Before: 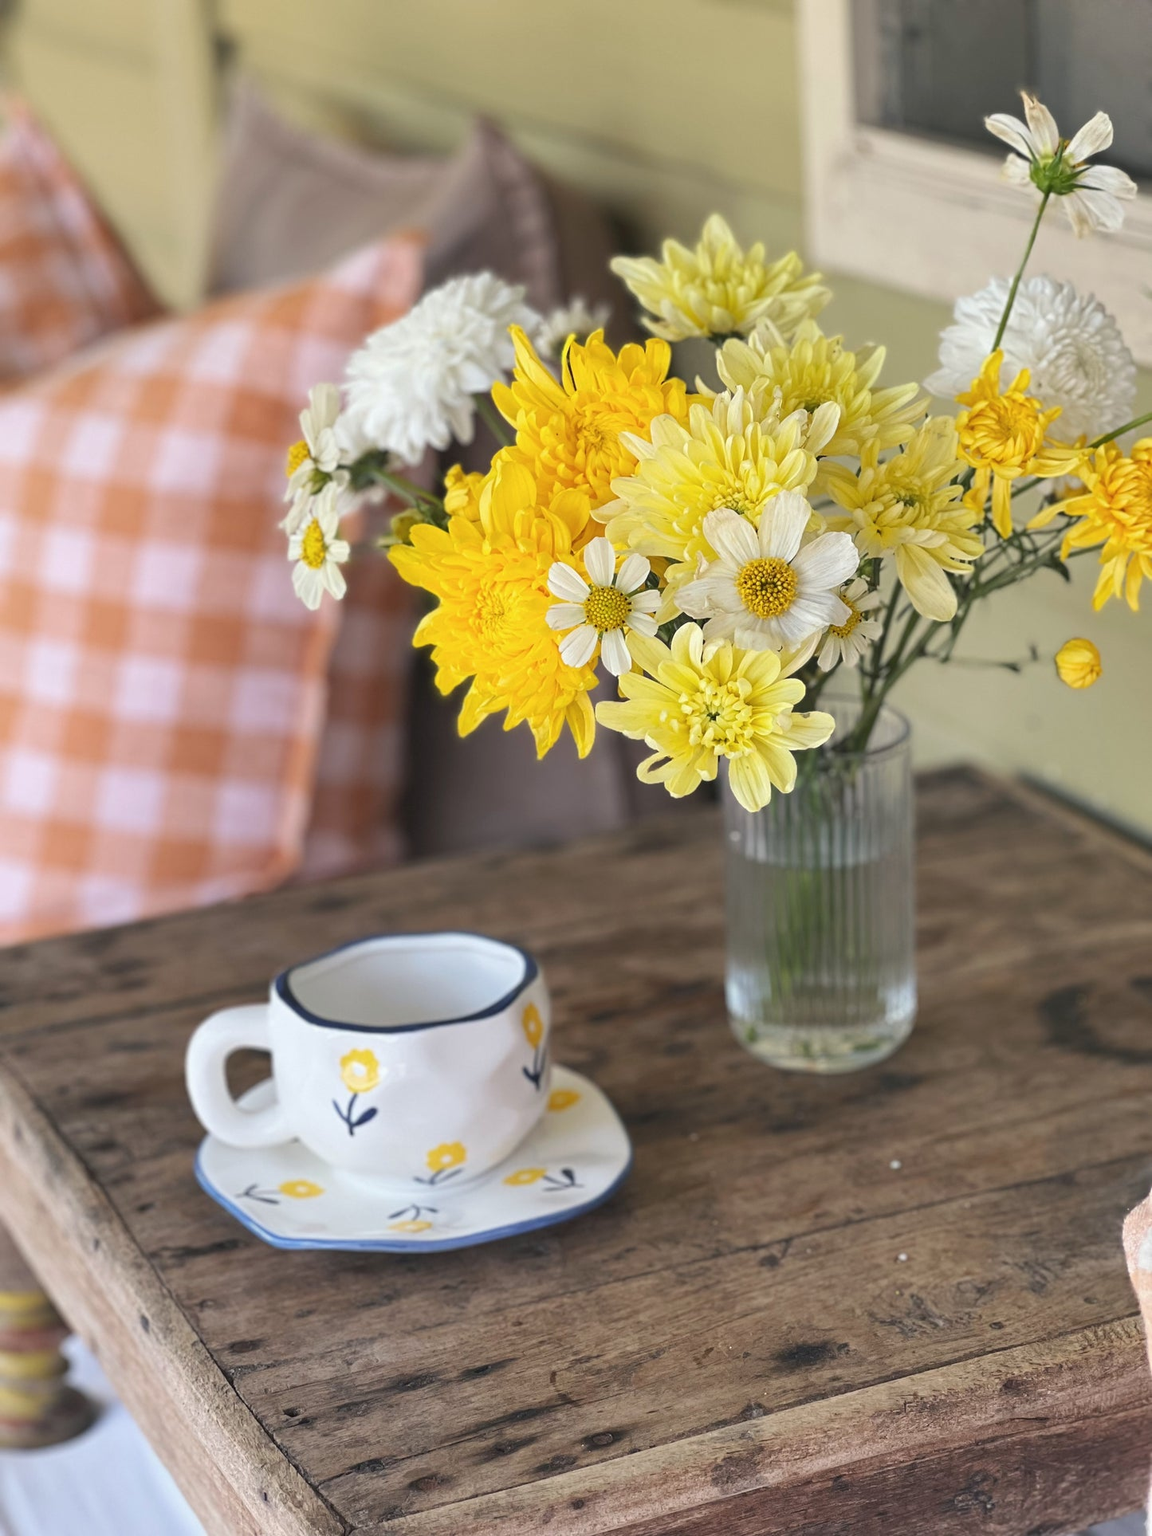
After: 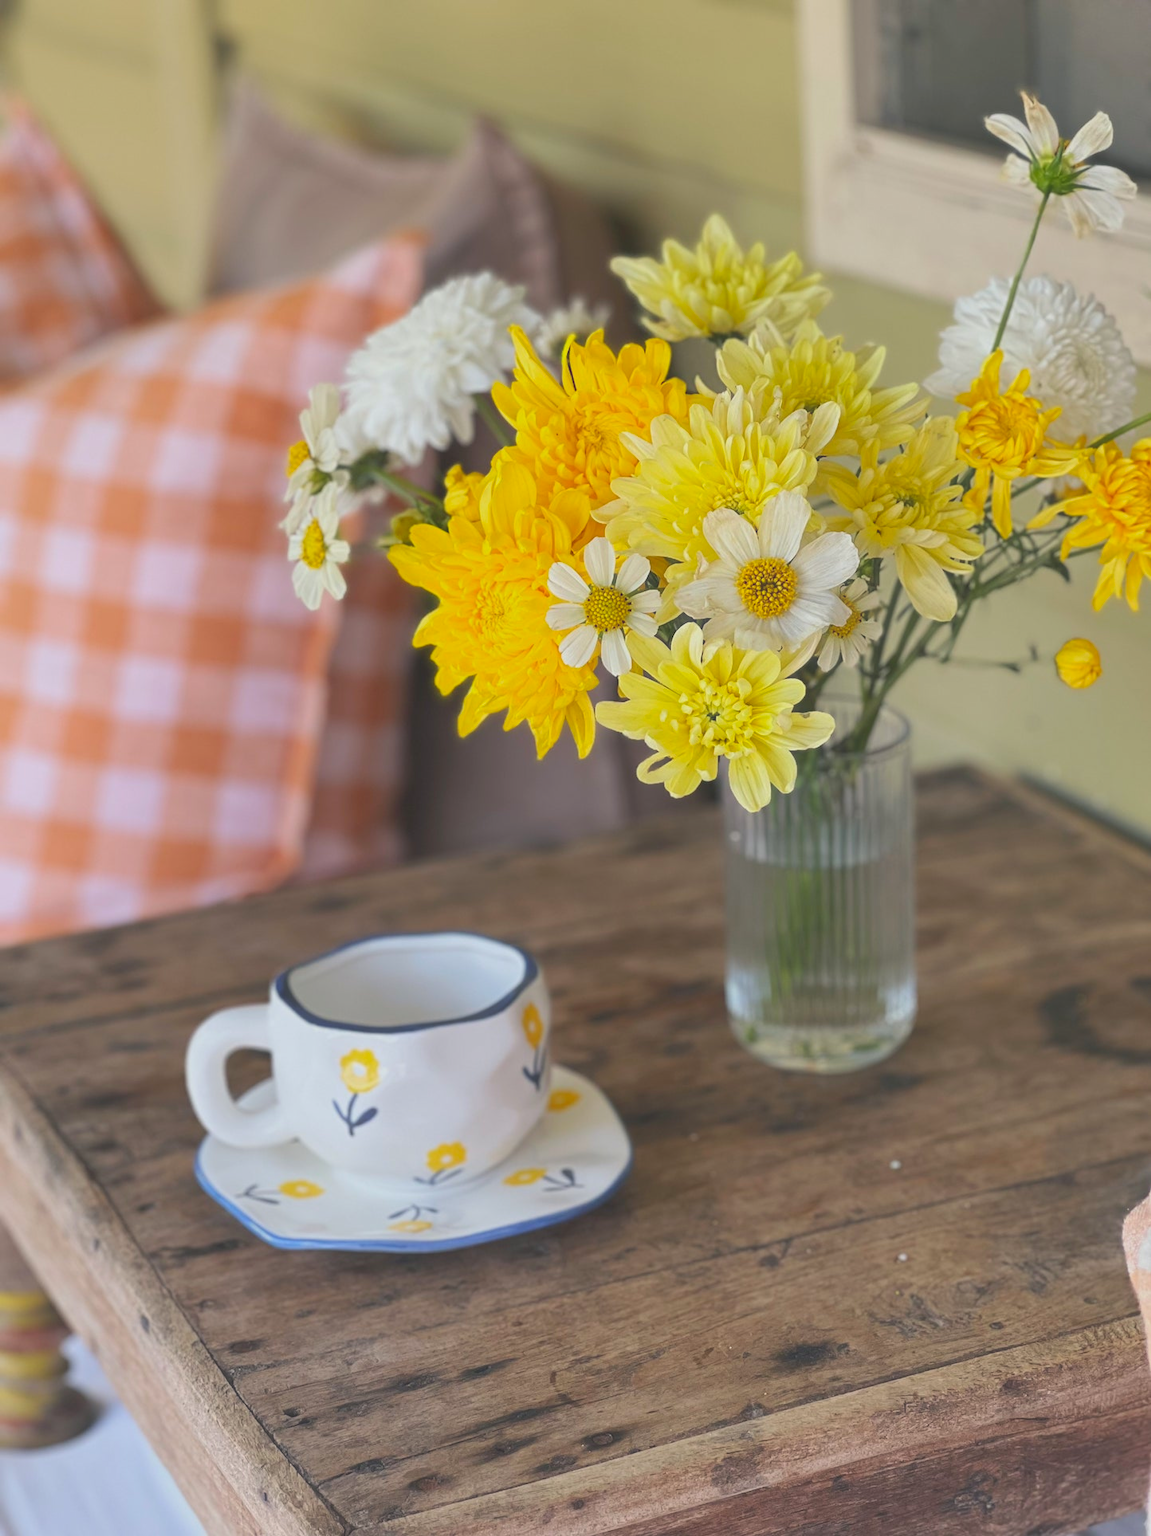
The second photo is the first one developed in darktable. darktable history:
contrast brightness saturation: contrast -0.19, saturation 0.19
haze removal: strength -0.1, adaptive false
